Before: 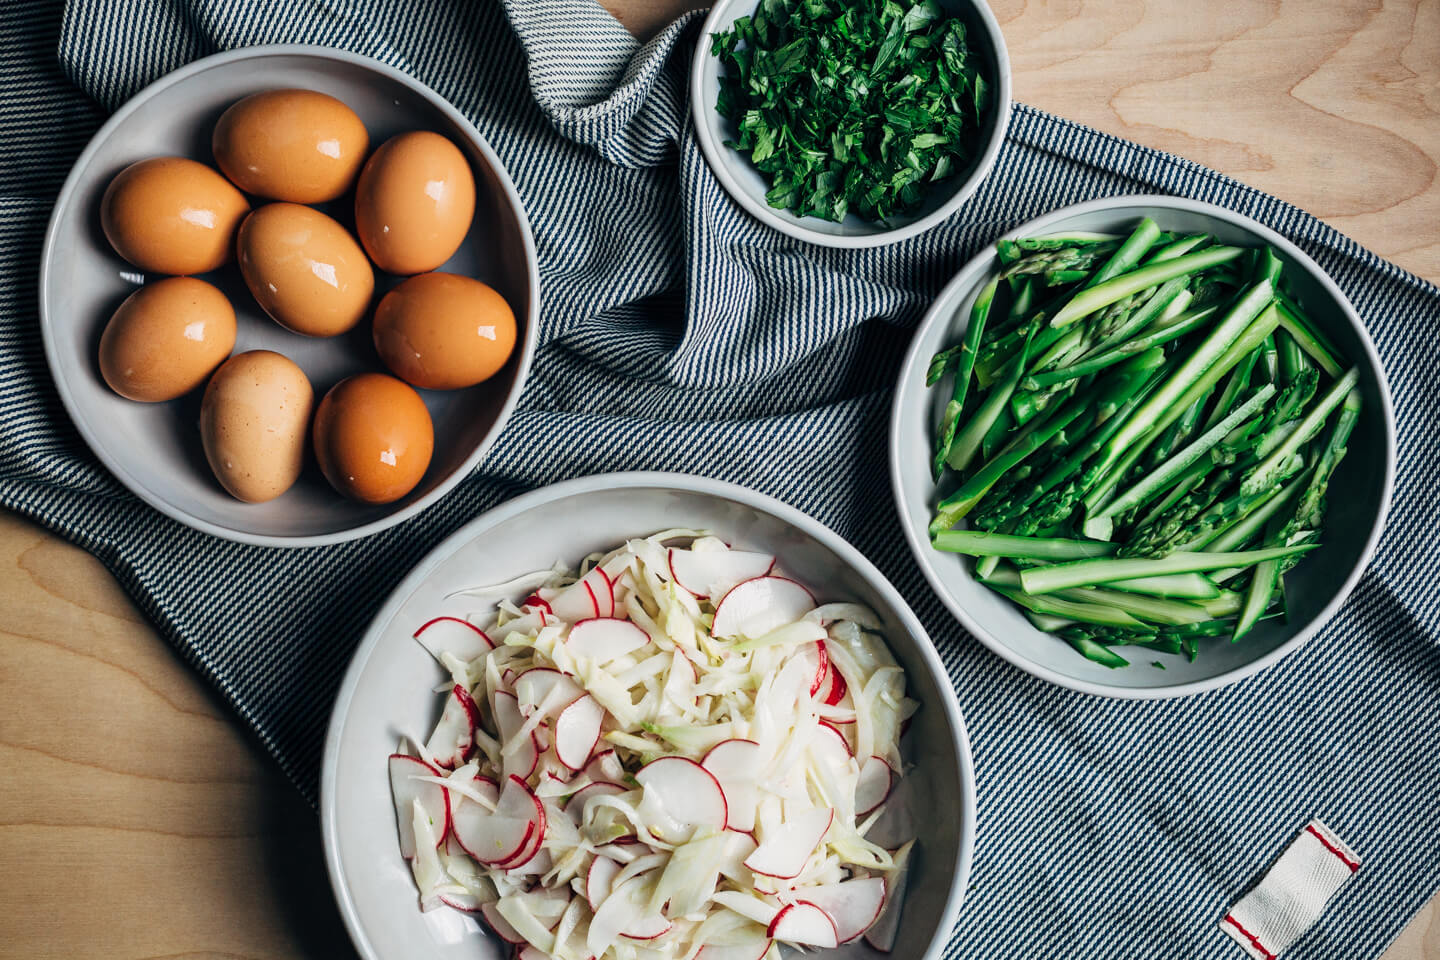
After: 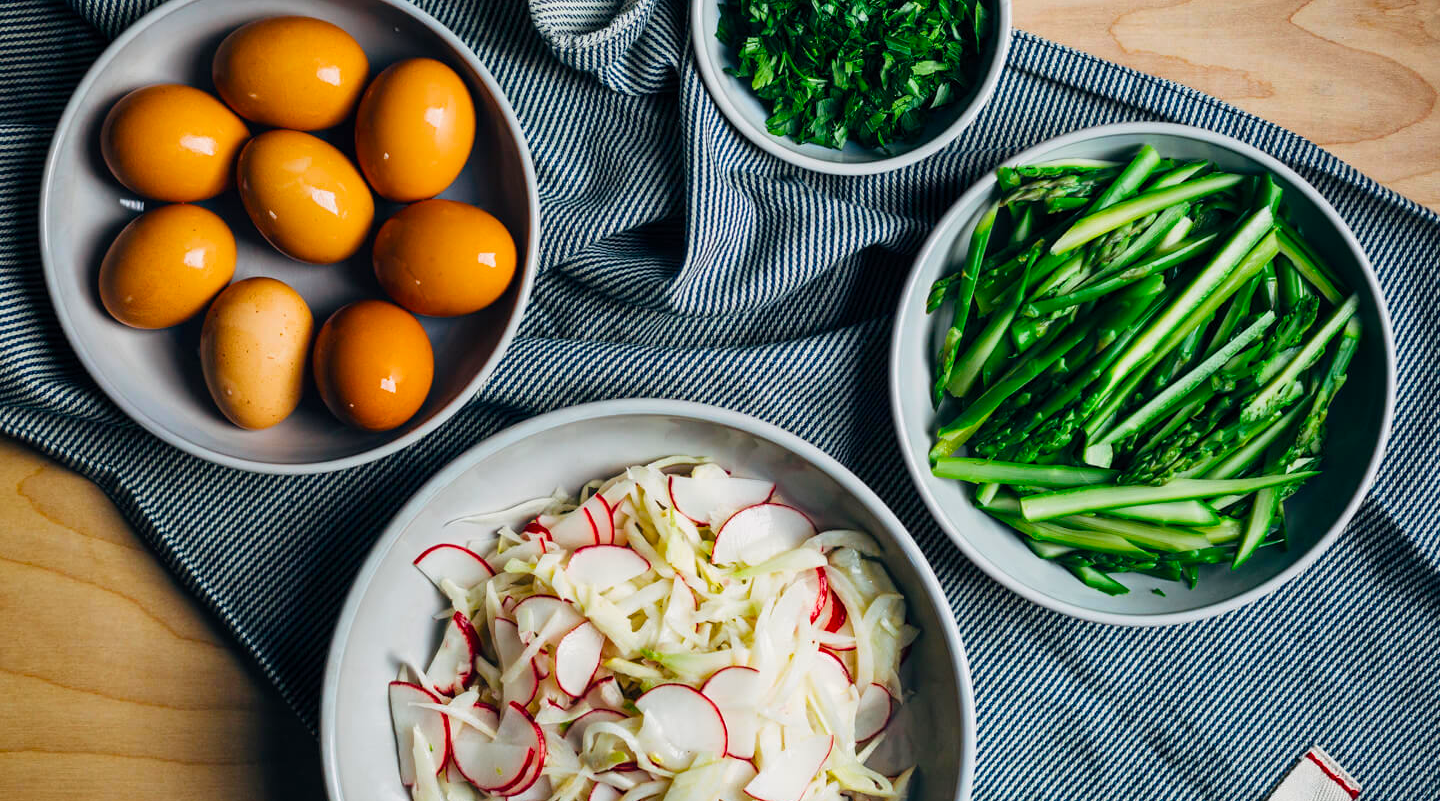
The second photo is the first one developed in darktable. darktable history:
color balance rgb: linear chroma grading › global chroma 15%, perceptual saturation grading › global saturation 30%
crop: top 7.625%, bottom 8.027%
